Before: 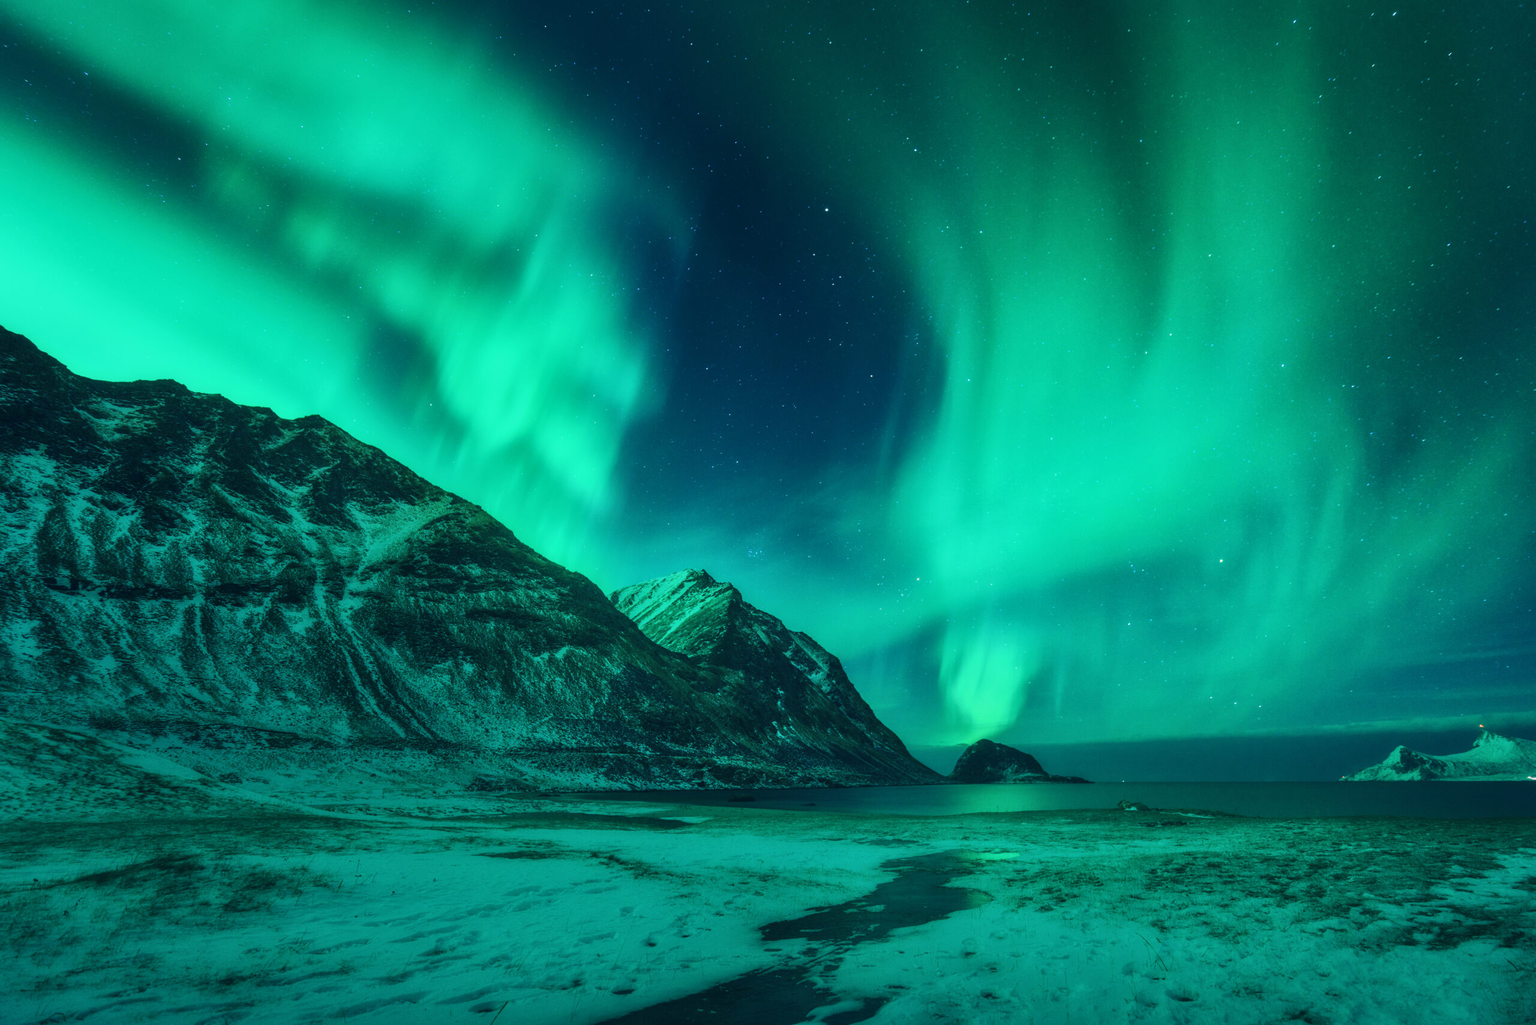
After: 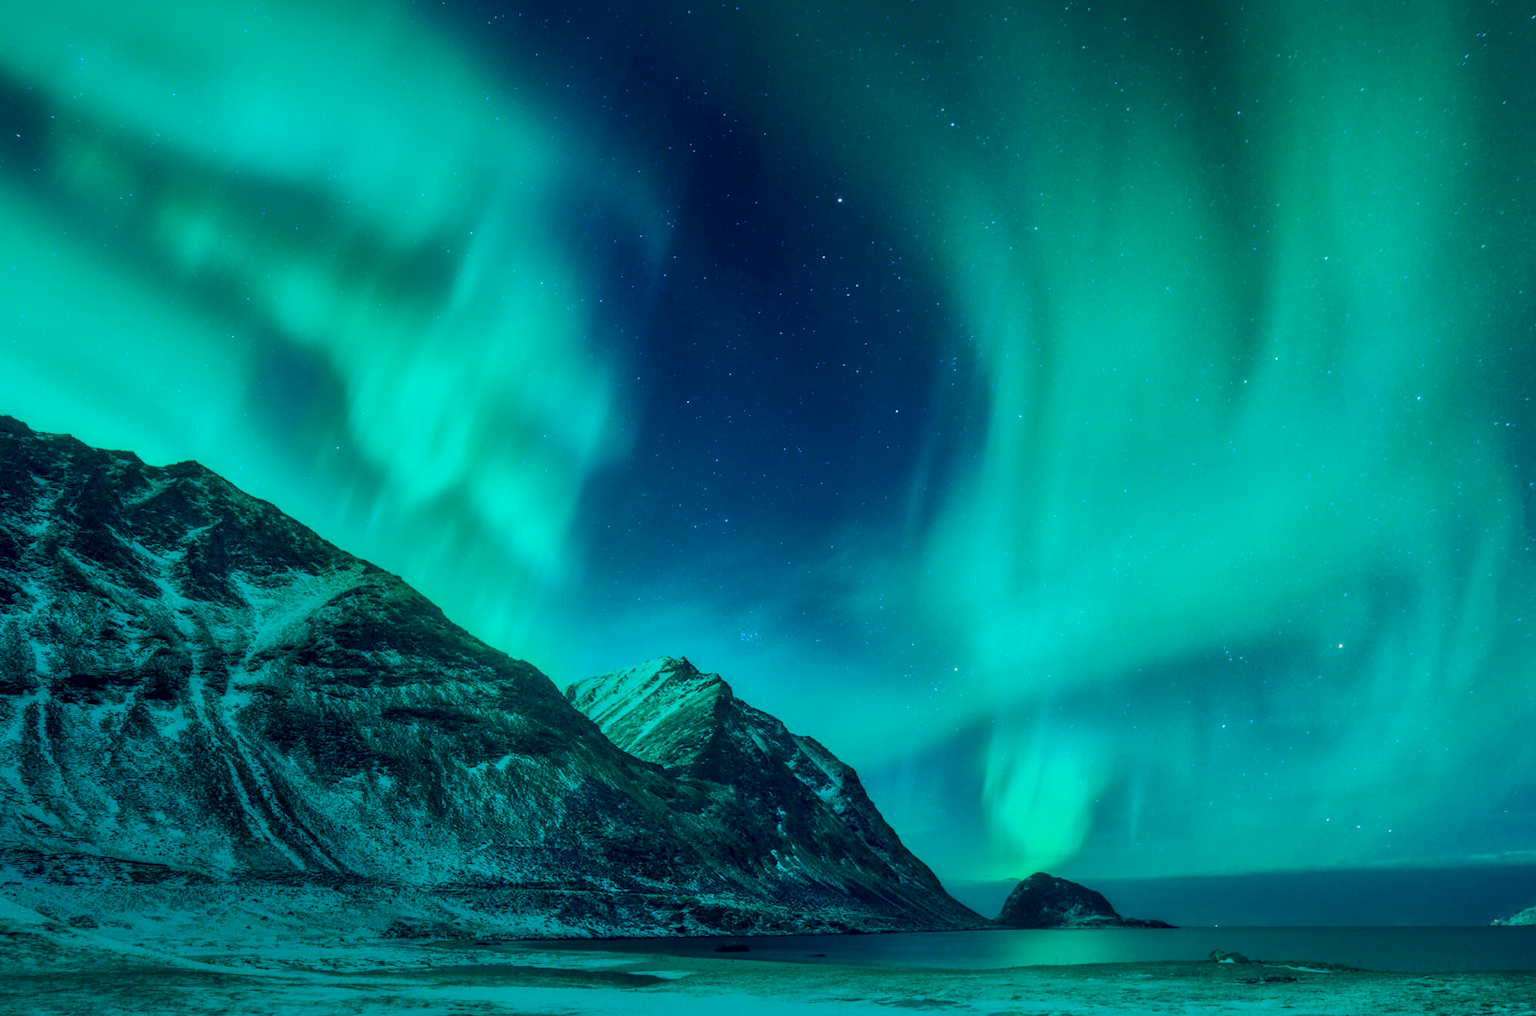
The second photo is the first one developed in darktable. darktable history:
shadows and highlights: shadows 25, highlights -70
crop and rotate: left 10.77%, top 5.1%, right 10.41%, bottom 16.76%
white balance: red 1.042, blue 1.17
exposure: black level correction 0.01, exposure 0.014 EV, compensate highlight preservation false
